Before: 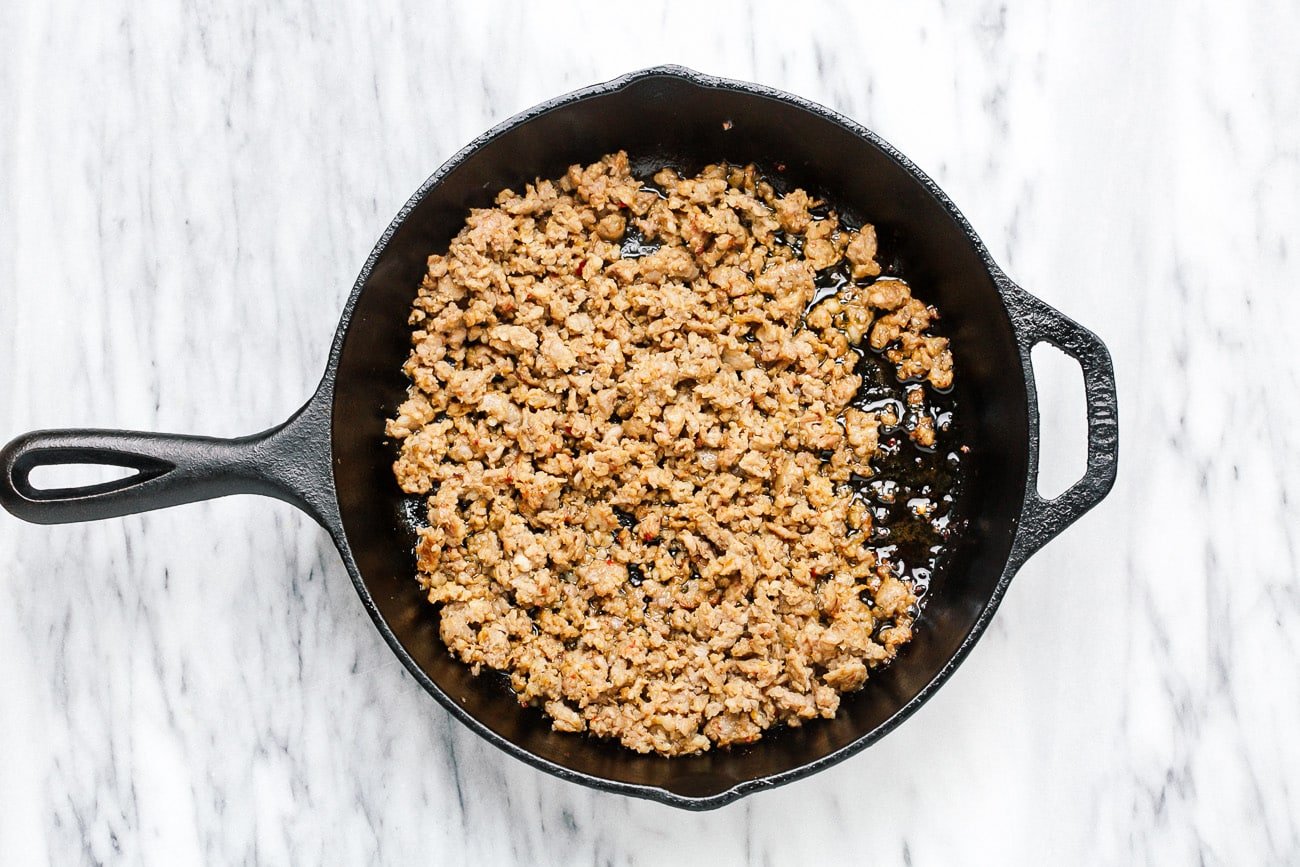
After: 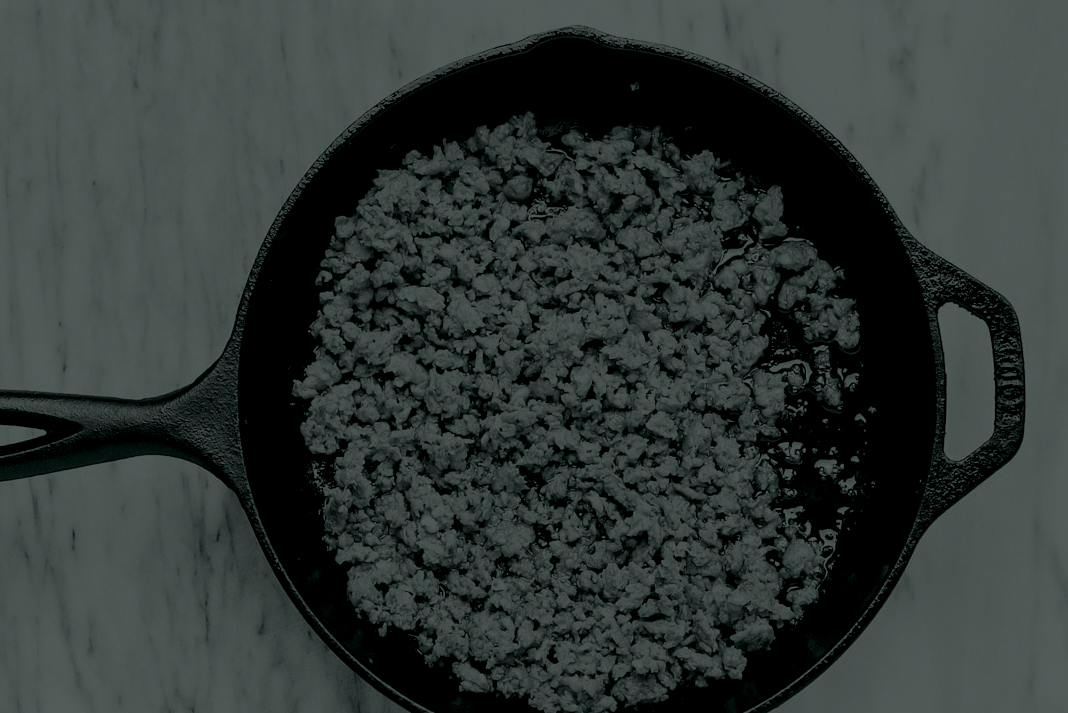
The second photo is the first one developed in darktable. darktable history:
crop and rotate: left 7.196%, top 4.574%, right 10.605%, bottom 13.178%
color balance rgb: shadows lift › chroma 2%, shadows lift › hue 217.2°, power › chroma 0.25%, power › hue 60°, highlights gain › chroma 1.5%, highlights gain › hue 309.6°, global offset › luminance -0.5%, perceptual saturation grading › global saturation 15%, global vibrance 20%
colorize: hue 90°, saturation 19%, lightness 1.59%, version 1
